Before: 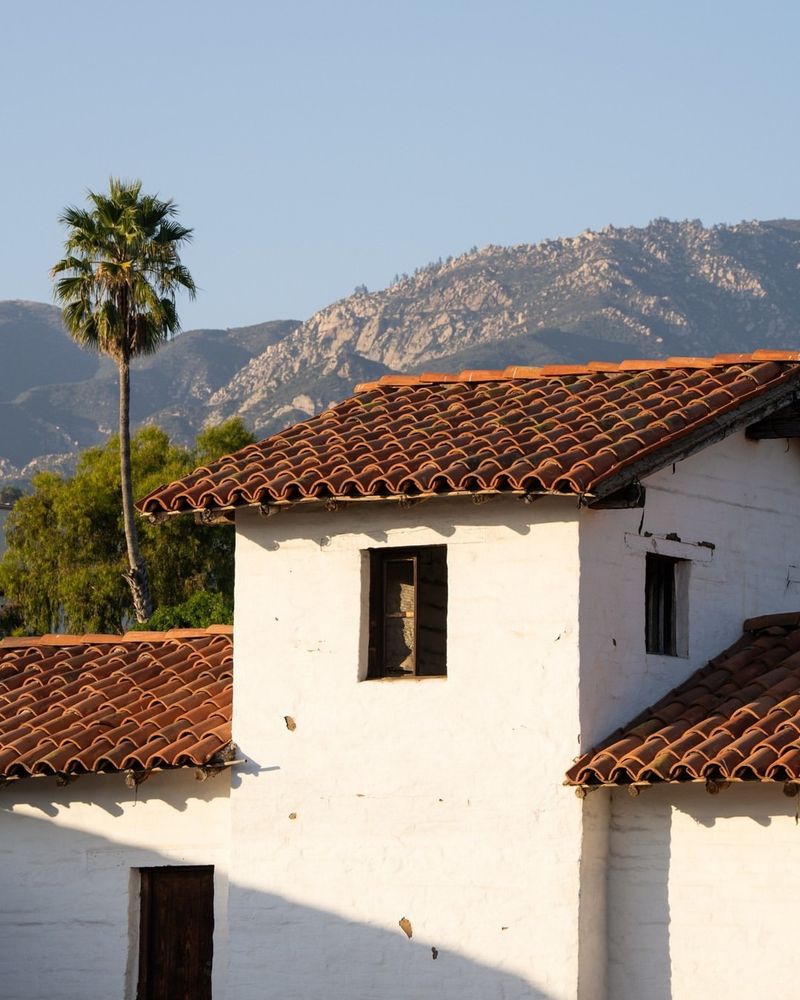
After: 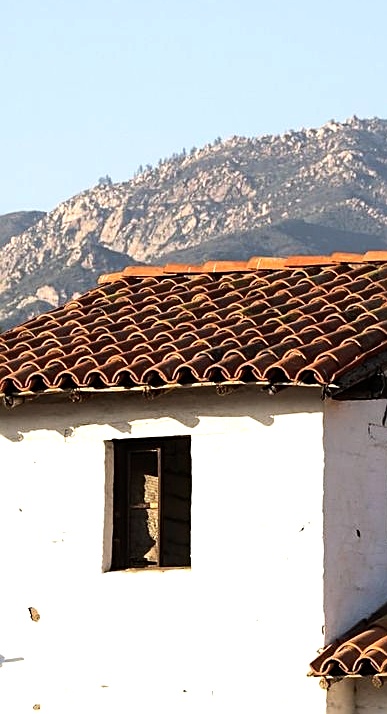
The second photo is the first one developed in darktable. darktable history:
crop: left 32.009%, top 10.987%, right 18.547%, bottom 17.593%
tone equalizer: -8 EV -0.729 EV, -7 EV -0.708 EV, -6 EV -0.591 EV, -5 EV -0.36 EV, -3 EV 0.393 EV, -2 EV 0.6 EV, -1 EV 0.678 EV, +0 EV 0.764 EV, edges refinement/feathering 500, mask exposure compensation -1.26 EV, preserve details no
sharpen: on, module defaults
